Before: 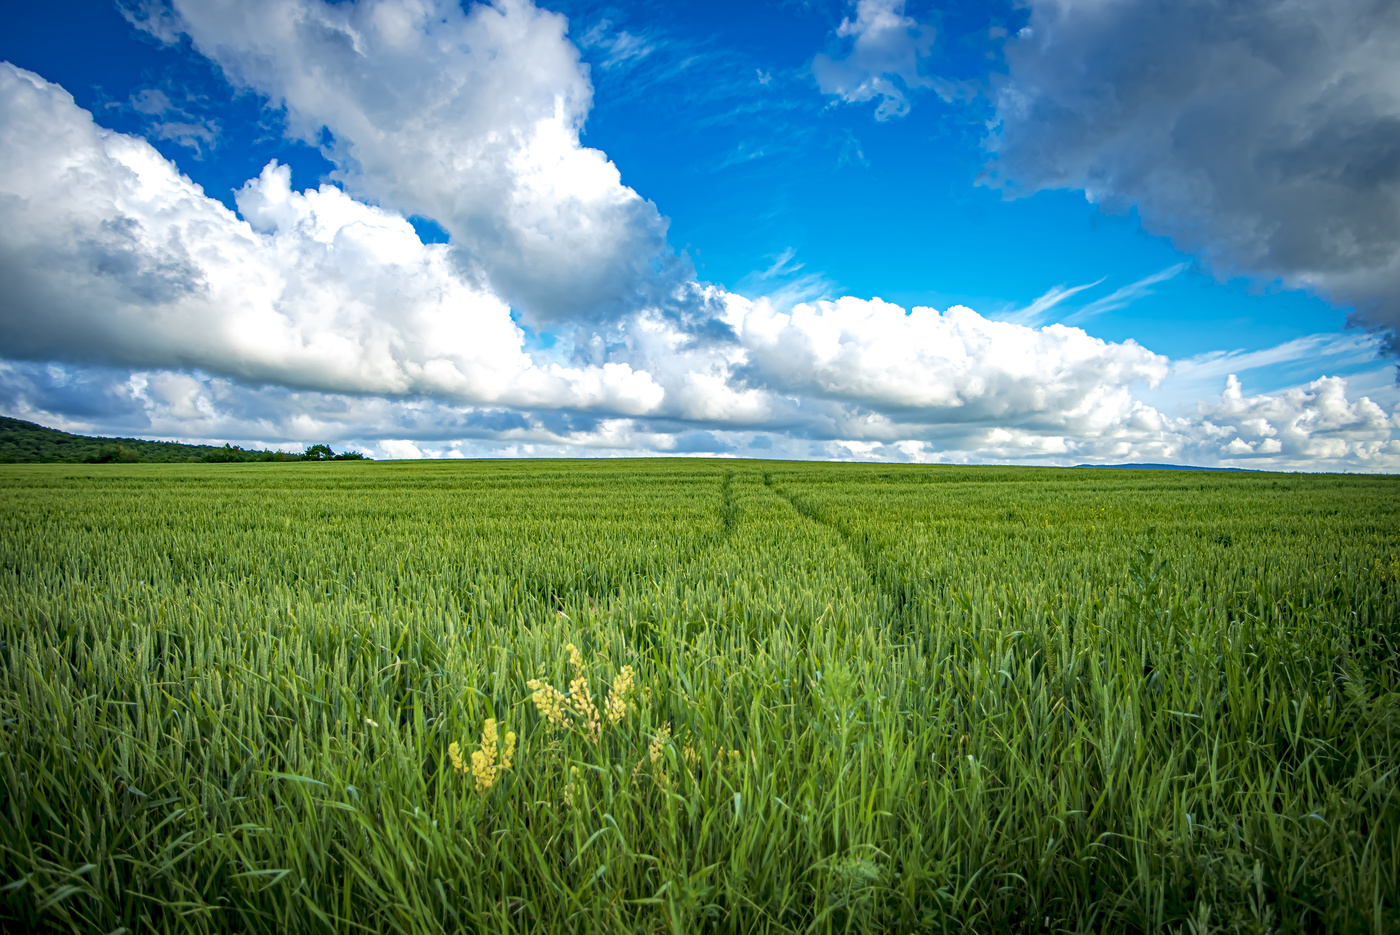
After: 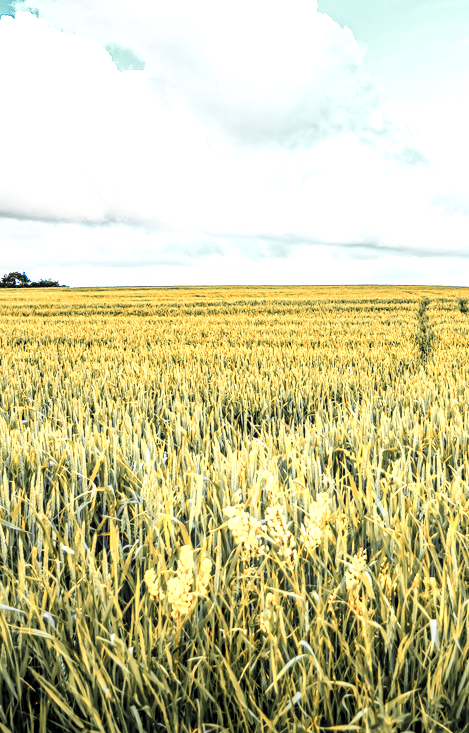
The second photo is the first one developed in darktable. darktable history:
base curve: curves: ch0 [(0, 0) (0.007, 0.004) (0.027, 0.03) (0.046, 0.07) (0.207, 0.54) (0.442, 0.872) (0.673, 0.972) (1, 1)], preserve colors none
local contrast: on, module defaults
color zones: curves: ch0 [(0.009, 0.528) (0.136, 0.6) (0.255, 0.586) (0.39, 0.528) (0.522, 0.584) (0.686, 0.736) (0.849, 0.561)]; ch1 [(0.045, 0.781) (0.14, 0.416) (0.257, 0.695) (0.442, 0.032) (0.738, 0.338) (0.818, 0.632) (0.891, 0.741) (1, 0.704)]; ch2 [(0, 0.667) (0.141, 0.52) (0.26, 0.37) (0.474, 0.432) (0.743, 0.286)]
exposure: exposure -0.153 EV, compensate highlight preservation false
contrast brightness saturation: contrast 0.1, saturation -0.36
crop and rotate: left 21.77%, top 18.528%, right 44.676%, bottom 2.997%
